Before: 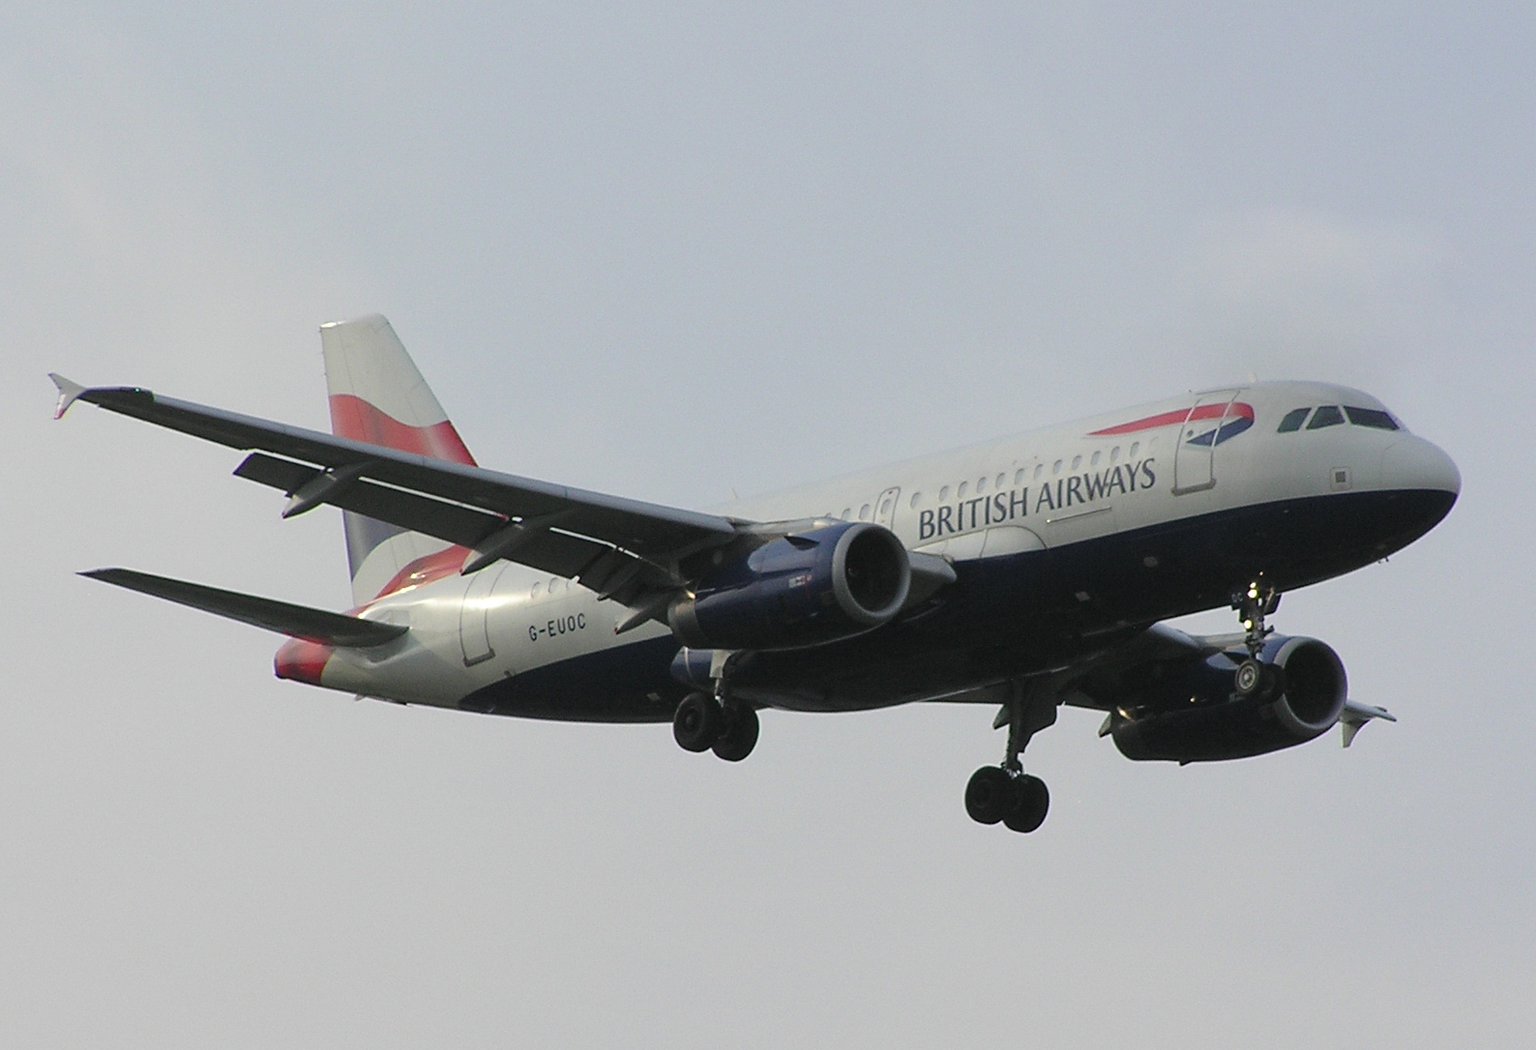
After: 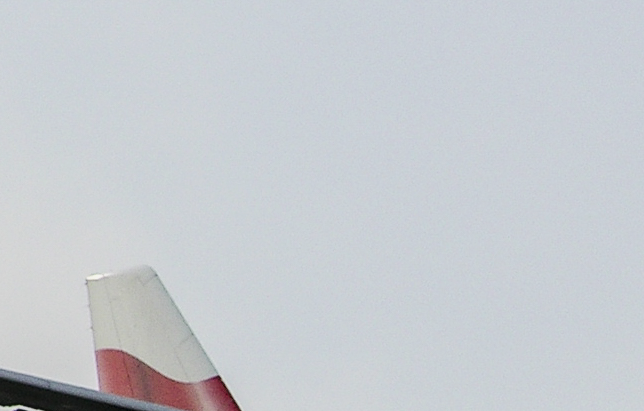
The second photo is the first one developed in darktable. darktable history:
crop: left 15.452%, top 5.459%, right 43.956%, bottom 56.62%
local contrast: on, module defaults
filmic rgb: black relative exposure -7.65 EV, hardness 4.02, contrast 1.1, highlights saturation mix -30%
contrast brightness saturation: contrast 0.28
